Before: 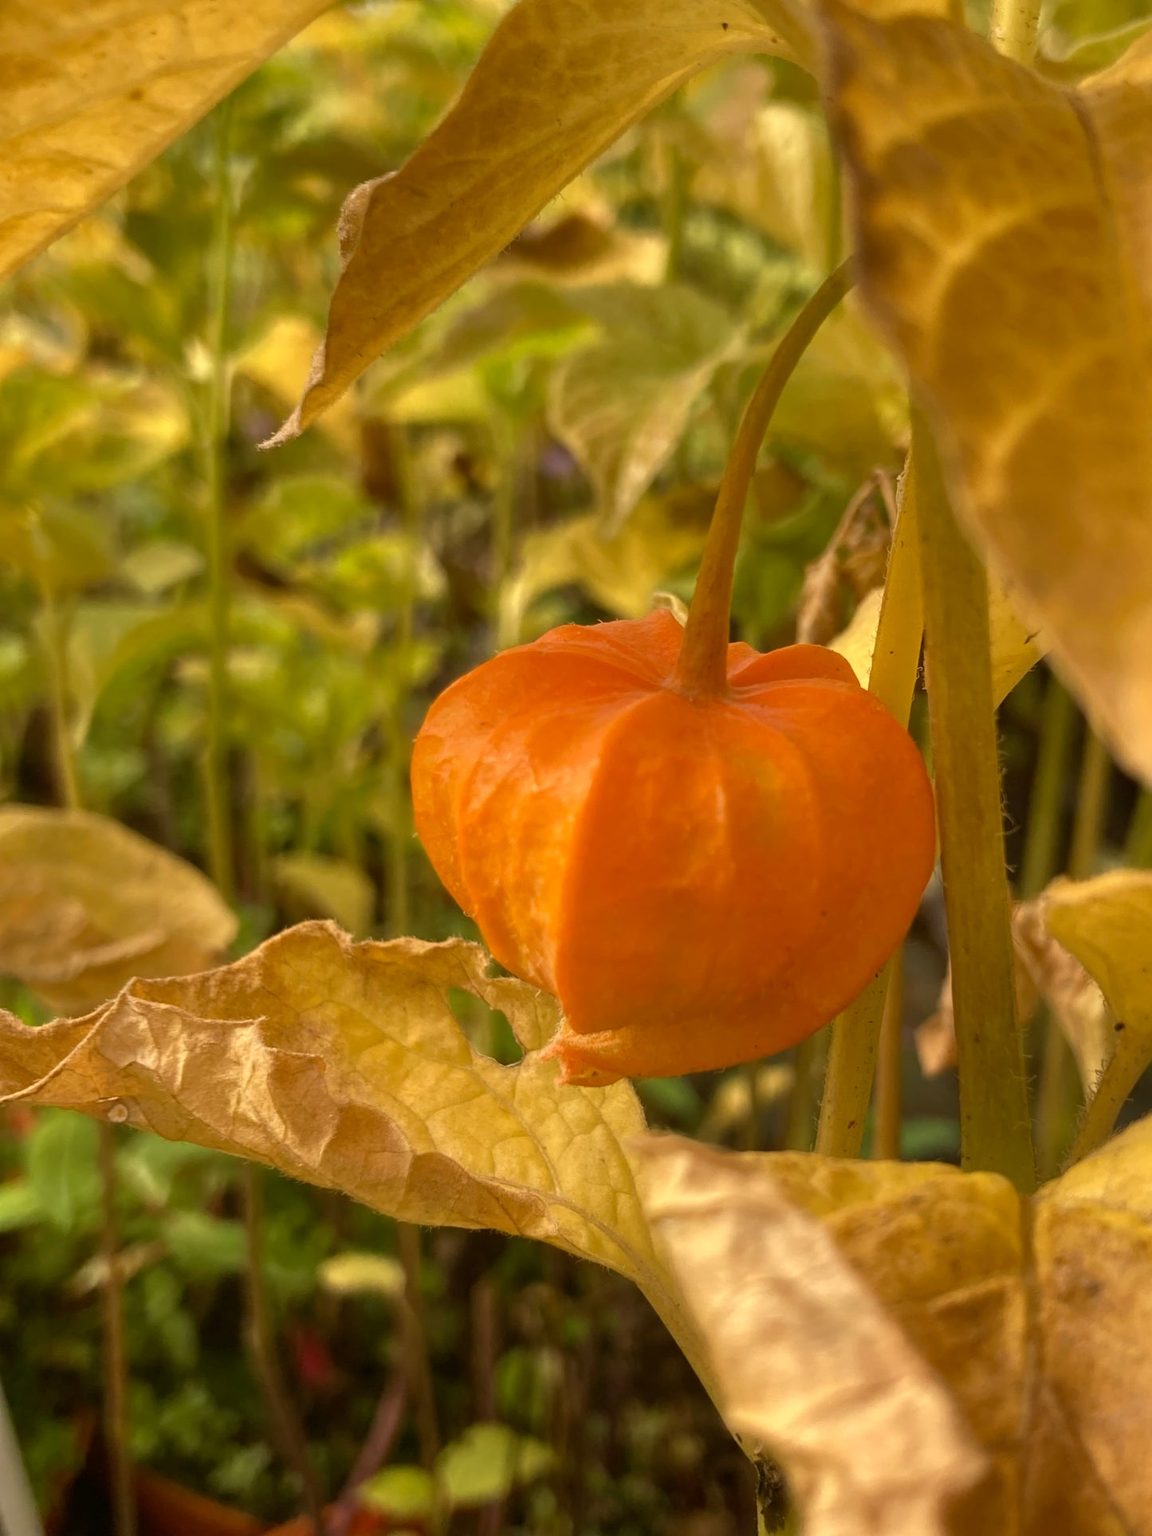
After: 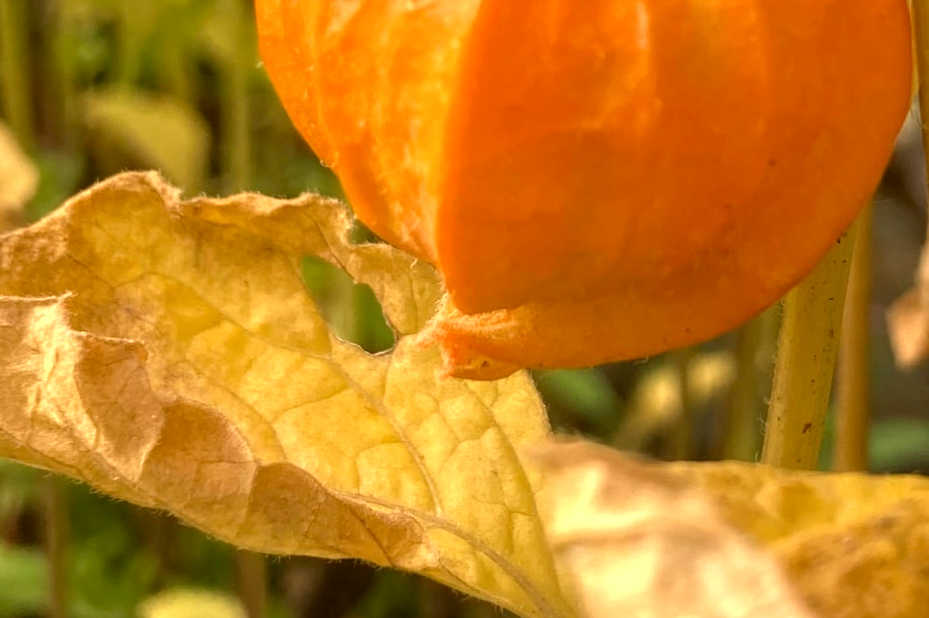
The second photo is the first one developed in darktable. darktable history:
exposure: black level correction 0.001, exposure 0.499 EV, compensate exposure bias true, compensate highlight preservation false
local contrast: highlights 101%, shadows 99%, detail 119%, midtone range 0.2
crop: left 18.093%, top 51.035%, right 17.556%, bottom 16.847%
